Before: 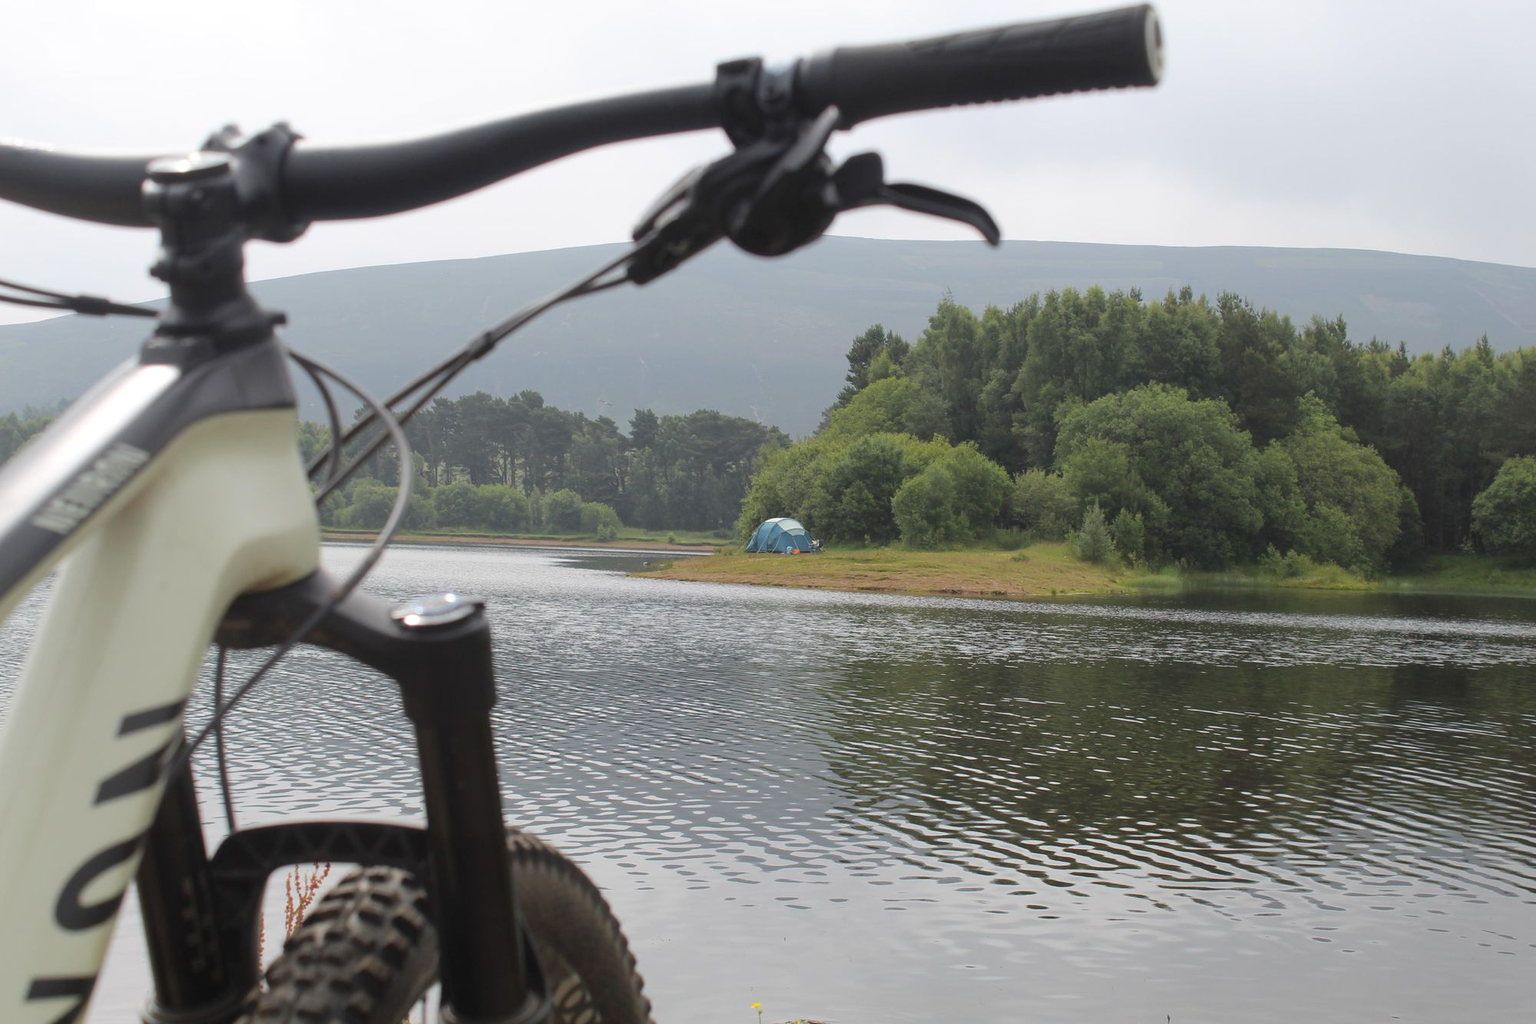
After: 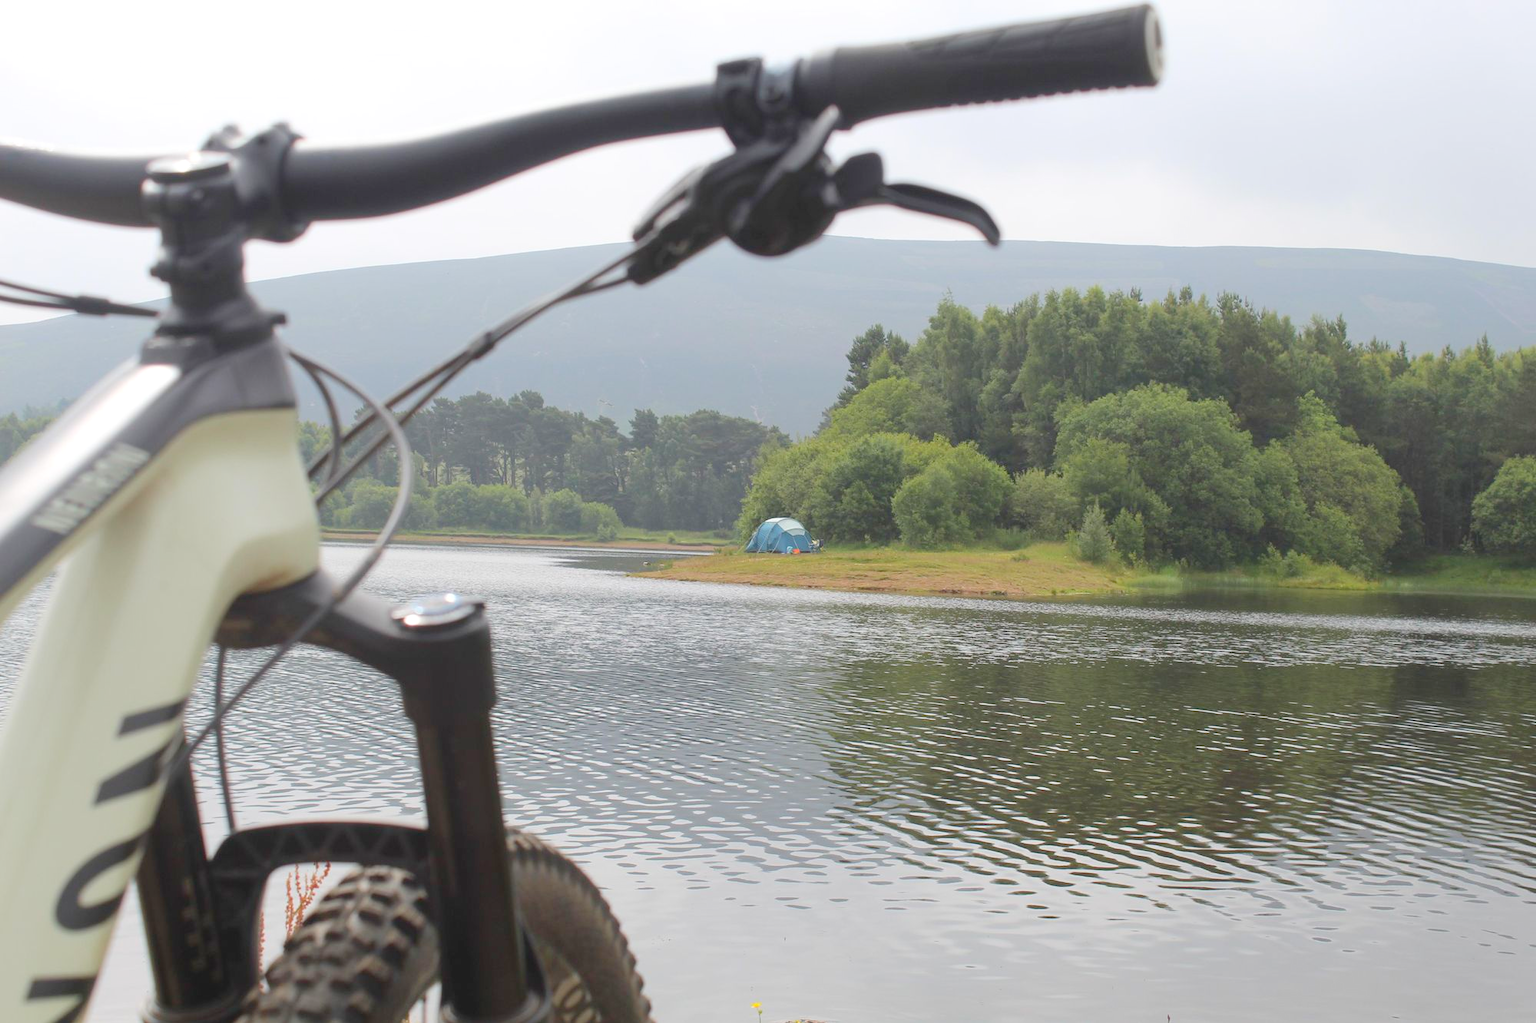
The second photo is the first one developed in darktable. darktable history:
levels: levels [0, 0.43, 0.984]
exposure: compensate exposure bias true, compensate highlight preservation false
